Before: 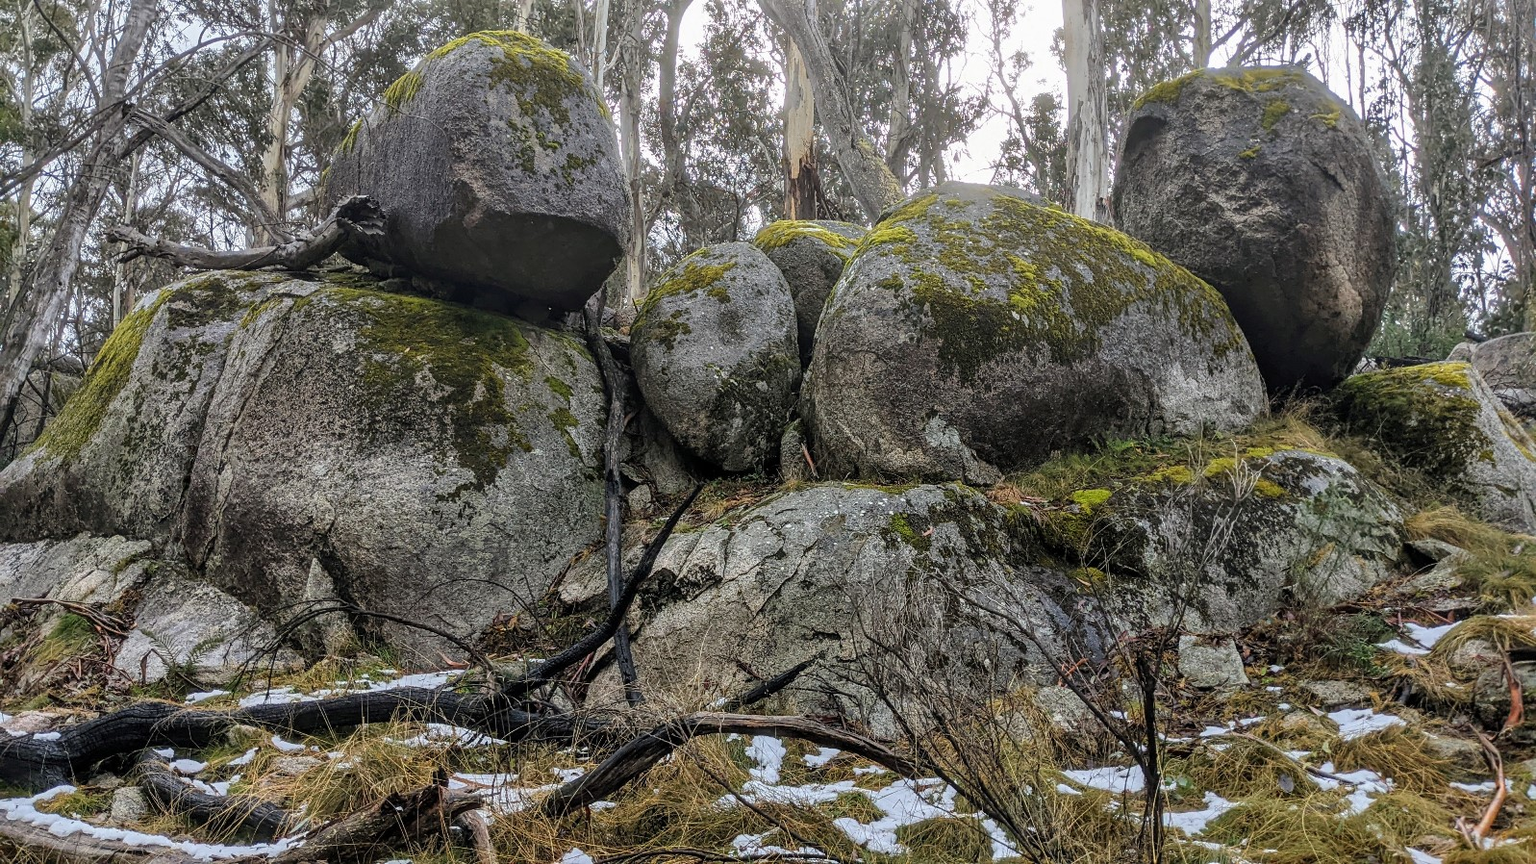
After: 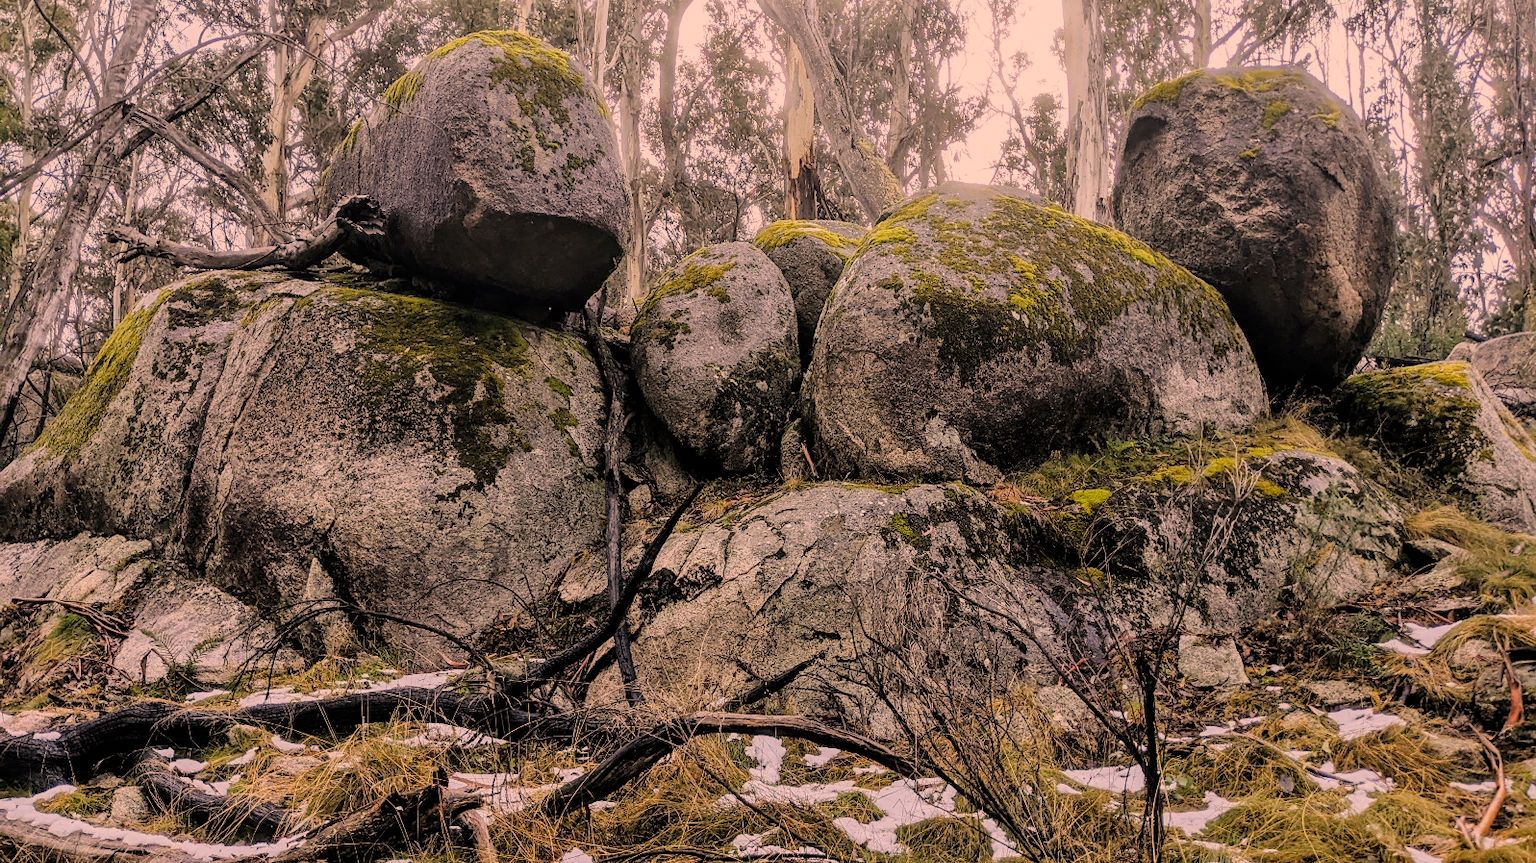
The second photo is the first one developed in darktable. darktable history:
filmic rgb: black relative exposure -8.43 EV, white relative exposure 4.68 EV, hardness 3.83
tone equalizer: -8 EV -0.438 EV, -7 EV -0.389 EV, -6 EV -0.307 EV, -5 EV -0.206 EV, -3 EV 0.215 EV, -2 EV 0.321 EV, -1 EV 0.378 EV, +0 EV 0.439 EV, mask exposure compensation -0.493 EV
color correction: highlights a* 20.98, highlights b* 19.61
exposure: black level correction 0.001, exposure 0.016 EV, compensate highlight preservation false
